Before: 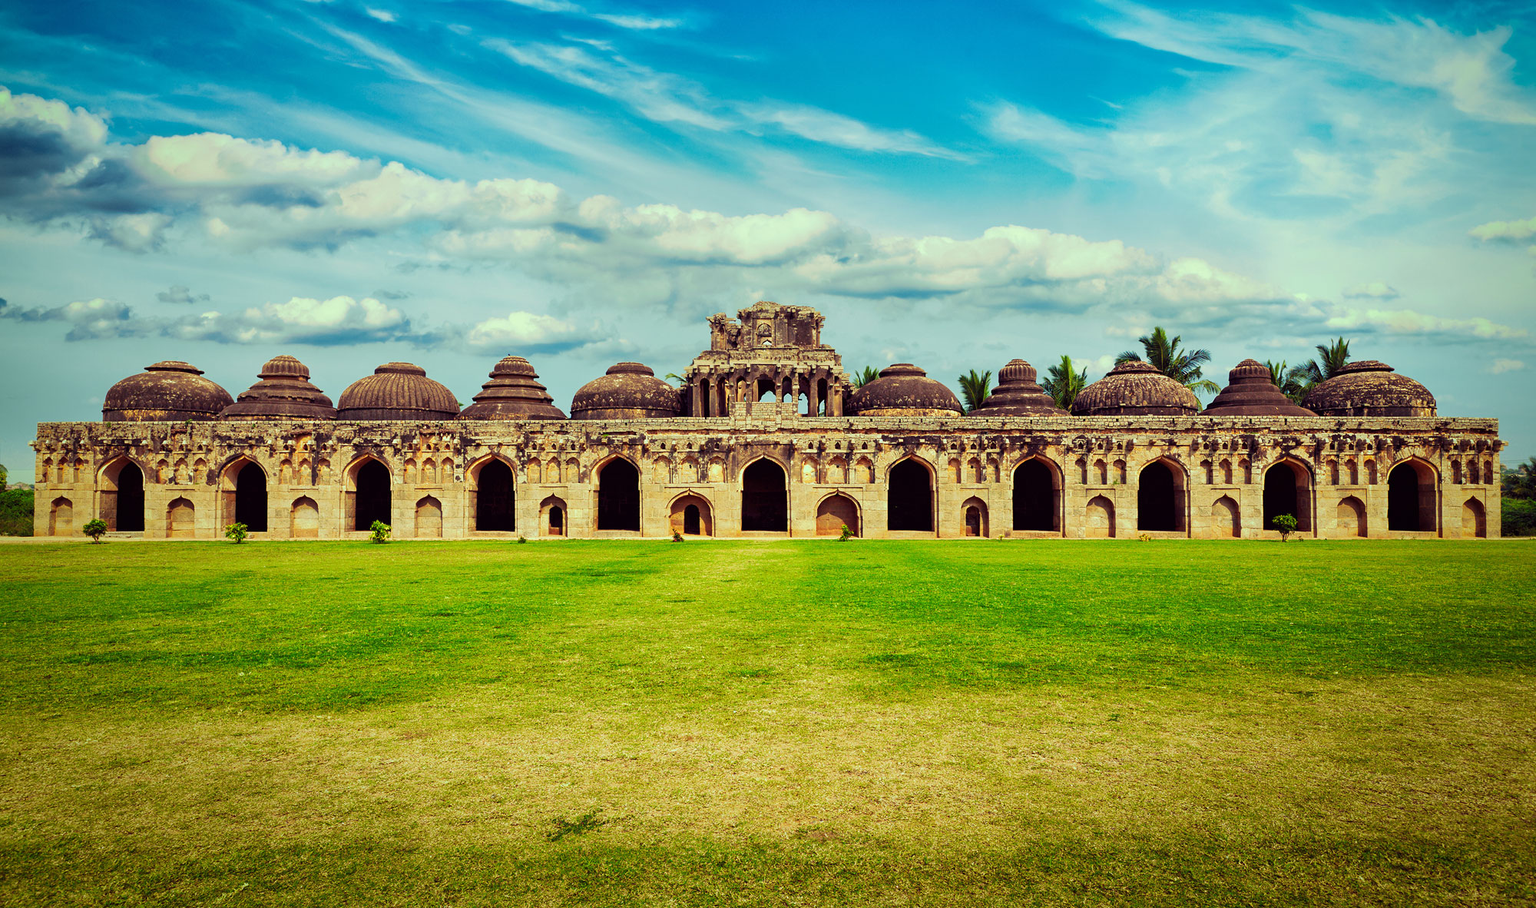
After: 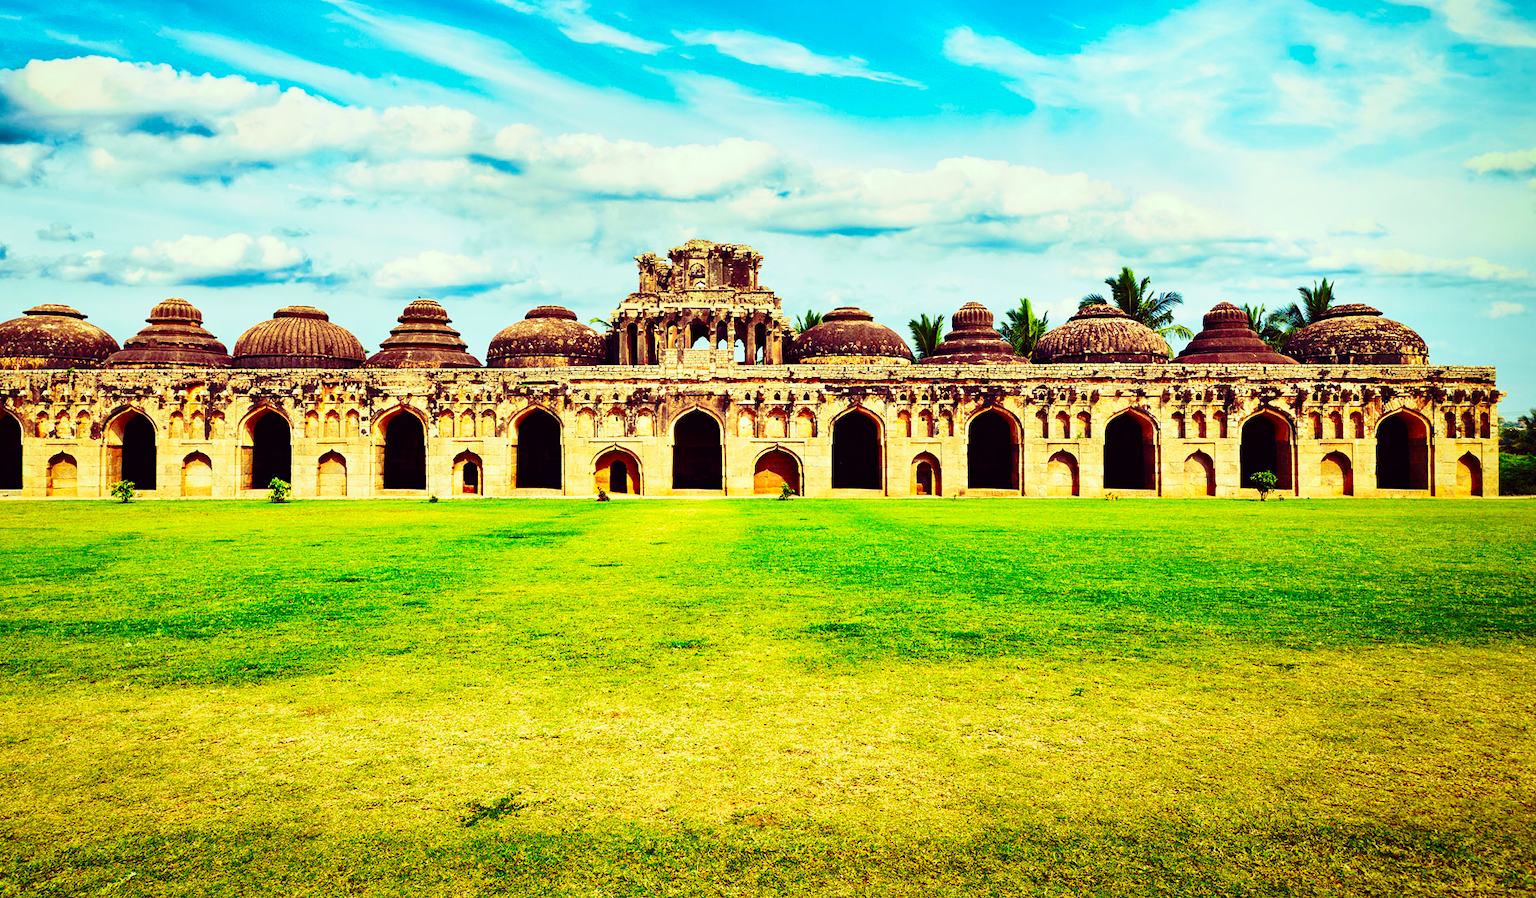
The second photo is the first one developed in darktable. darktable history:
contrast brightness saturation: contrast 0.168, saturation 0.328
crop and rotate: left 8.093%, top 9.041%
shadows and highlights: low approximation 0.01, soften with gaussian
base curve: curves: ch0 [(0, 0) (0.028, 0.03) (0.121, 0.232) (0.46, 0.748) (0.859, 0.968) (1, 1)], preserve colors none
